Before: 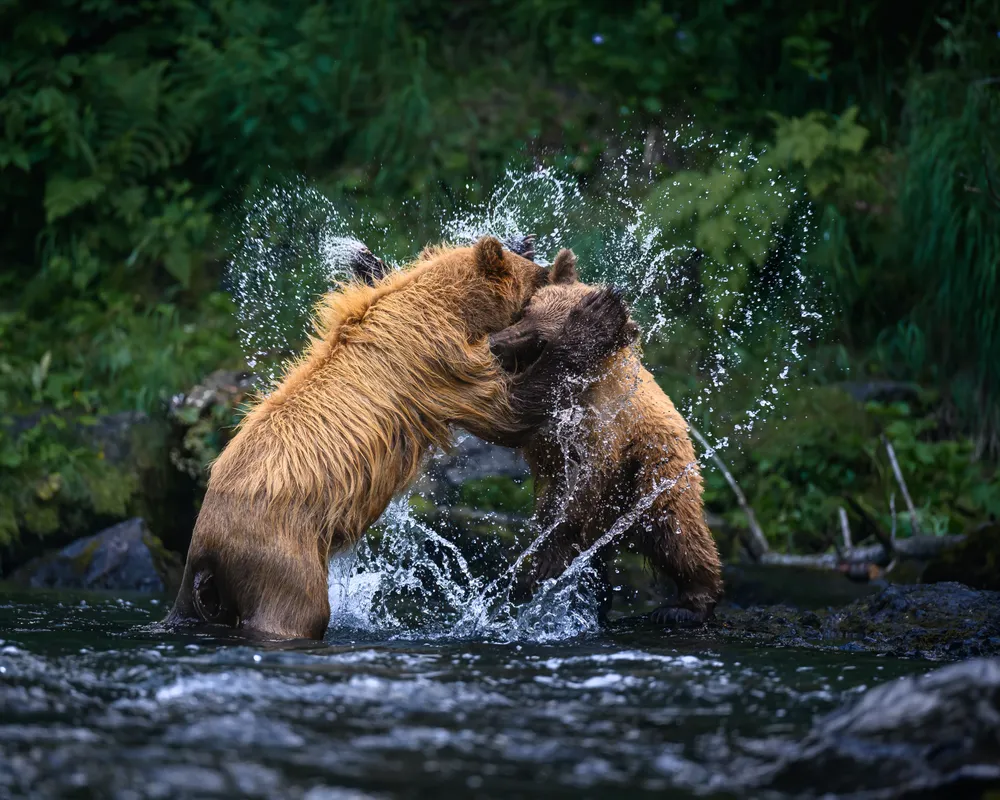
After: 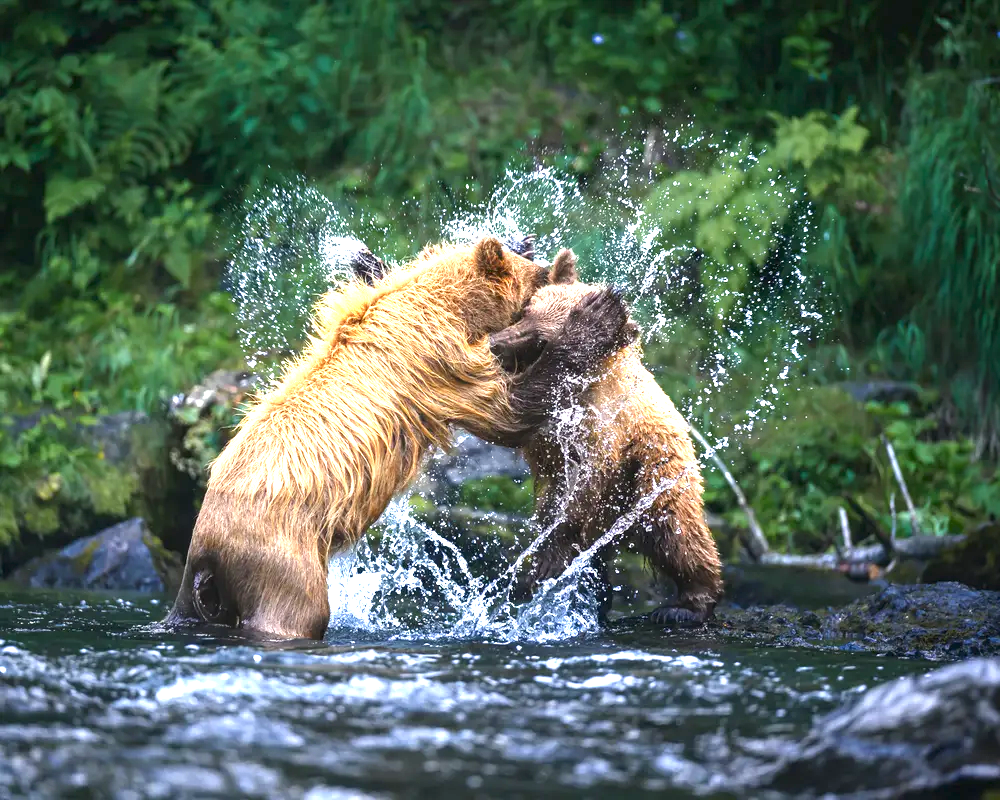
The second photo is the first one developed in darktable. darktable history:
exposure: black level correction 0, exposure 1.739 EV, compensate exposure bias true, compensate highlight preservation false
